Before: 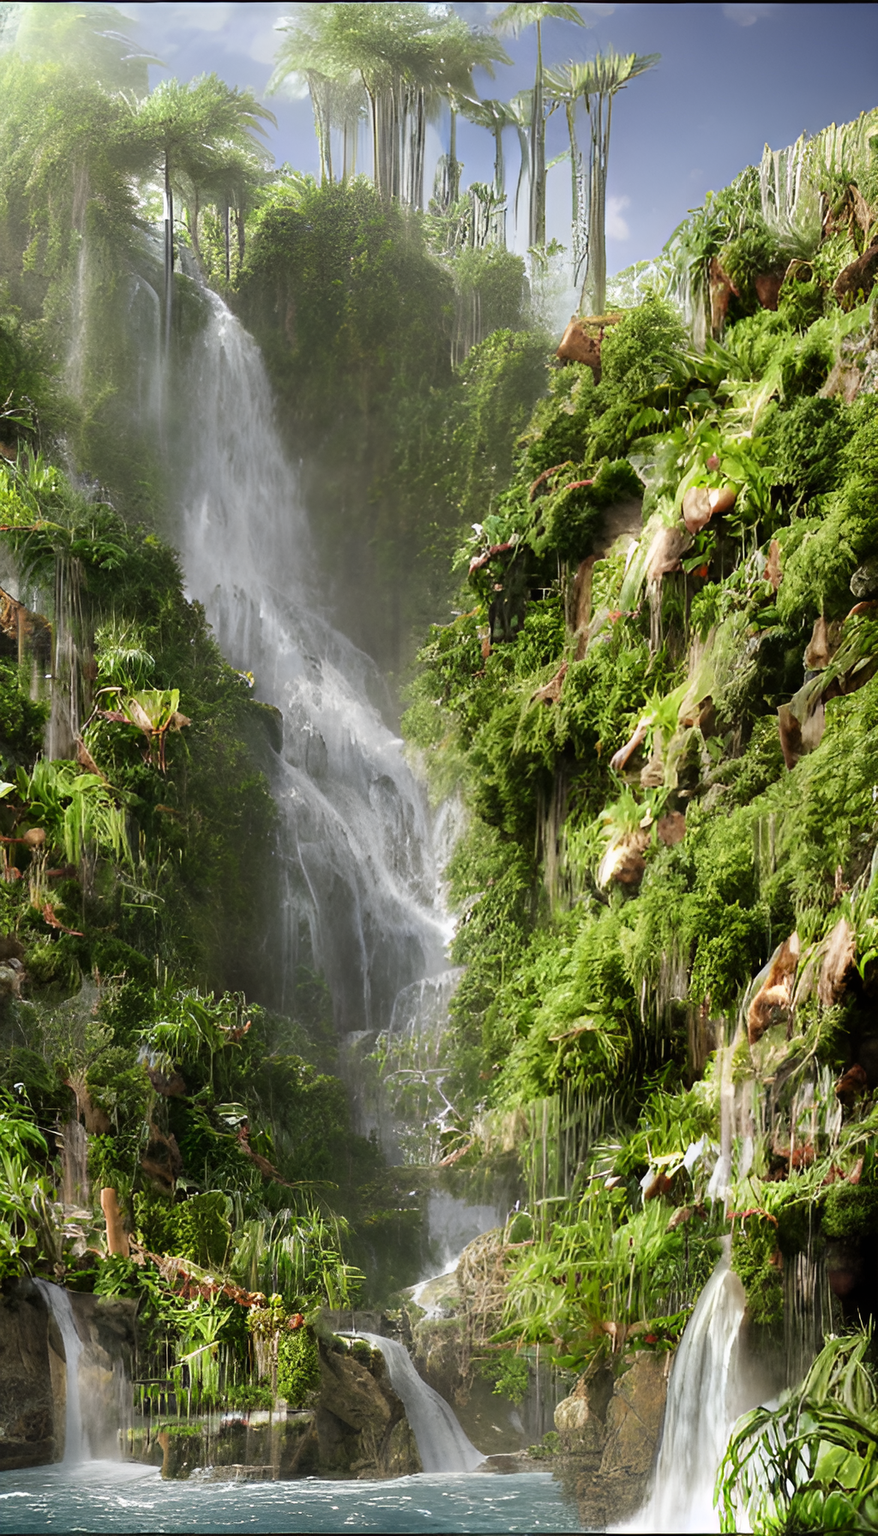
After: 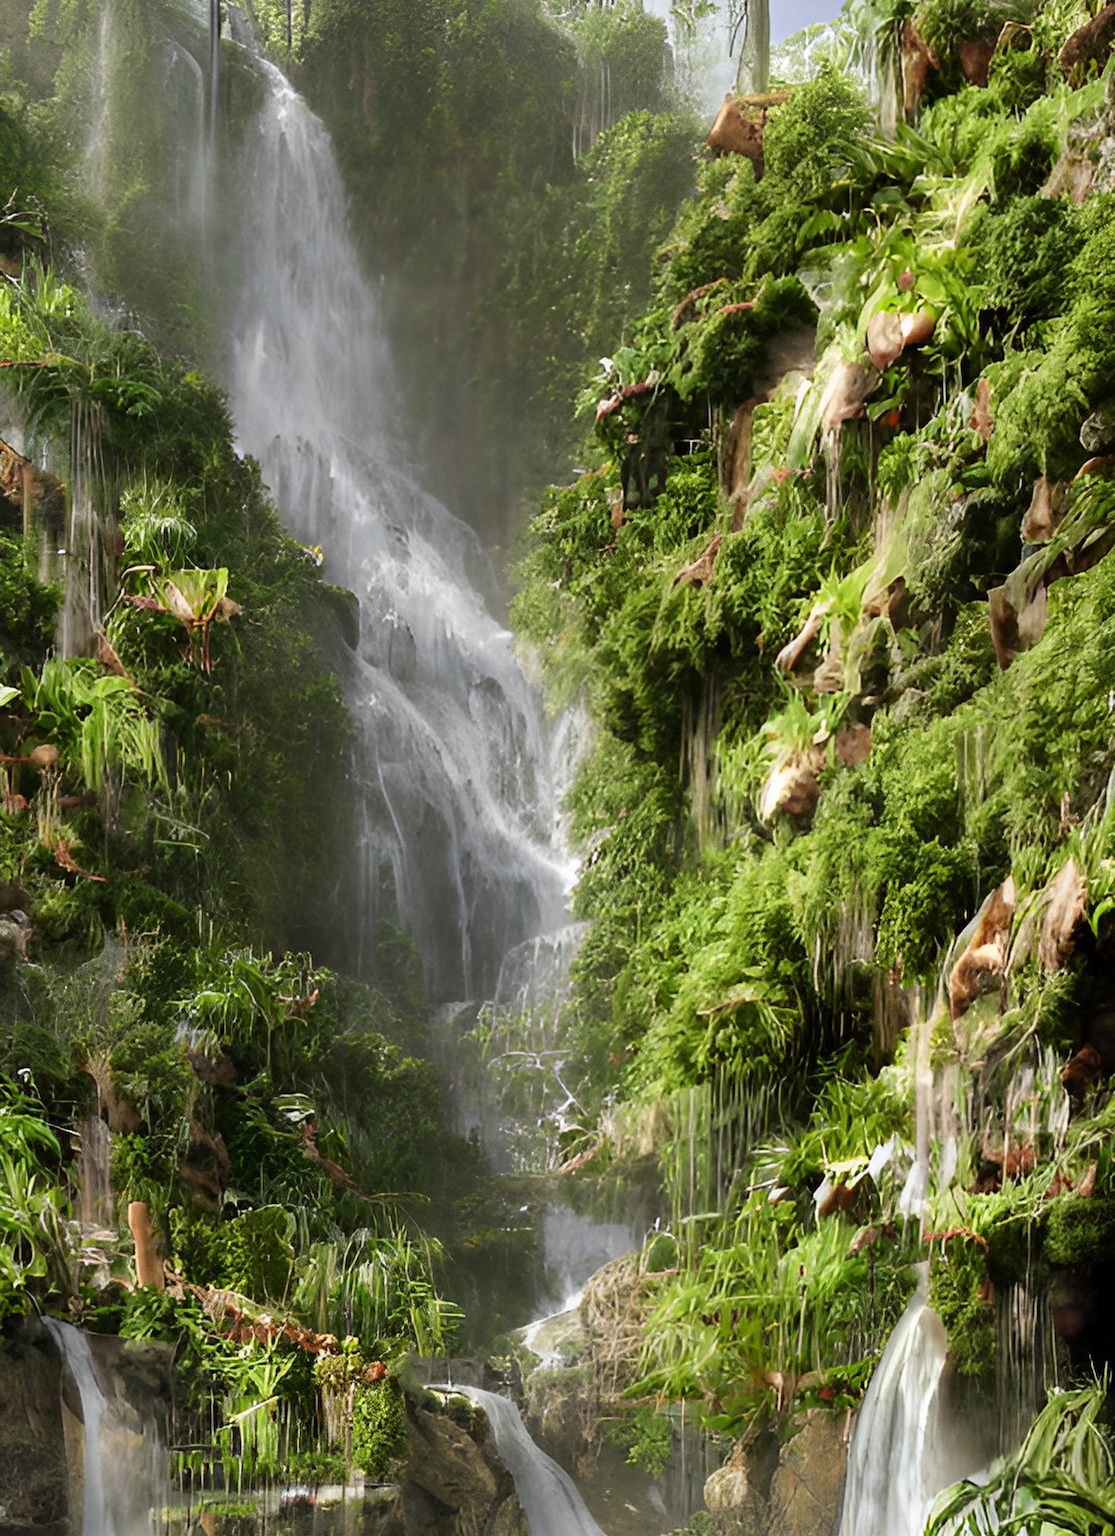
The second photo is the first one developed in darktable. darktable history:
tone equalizer: on, module defaults
crop and rotate: top 15.774%, bottom 5.506%
